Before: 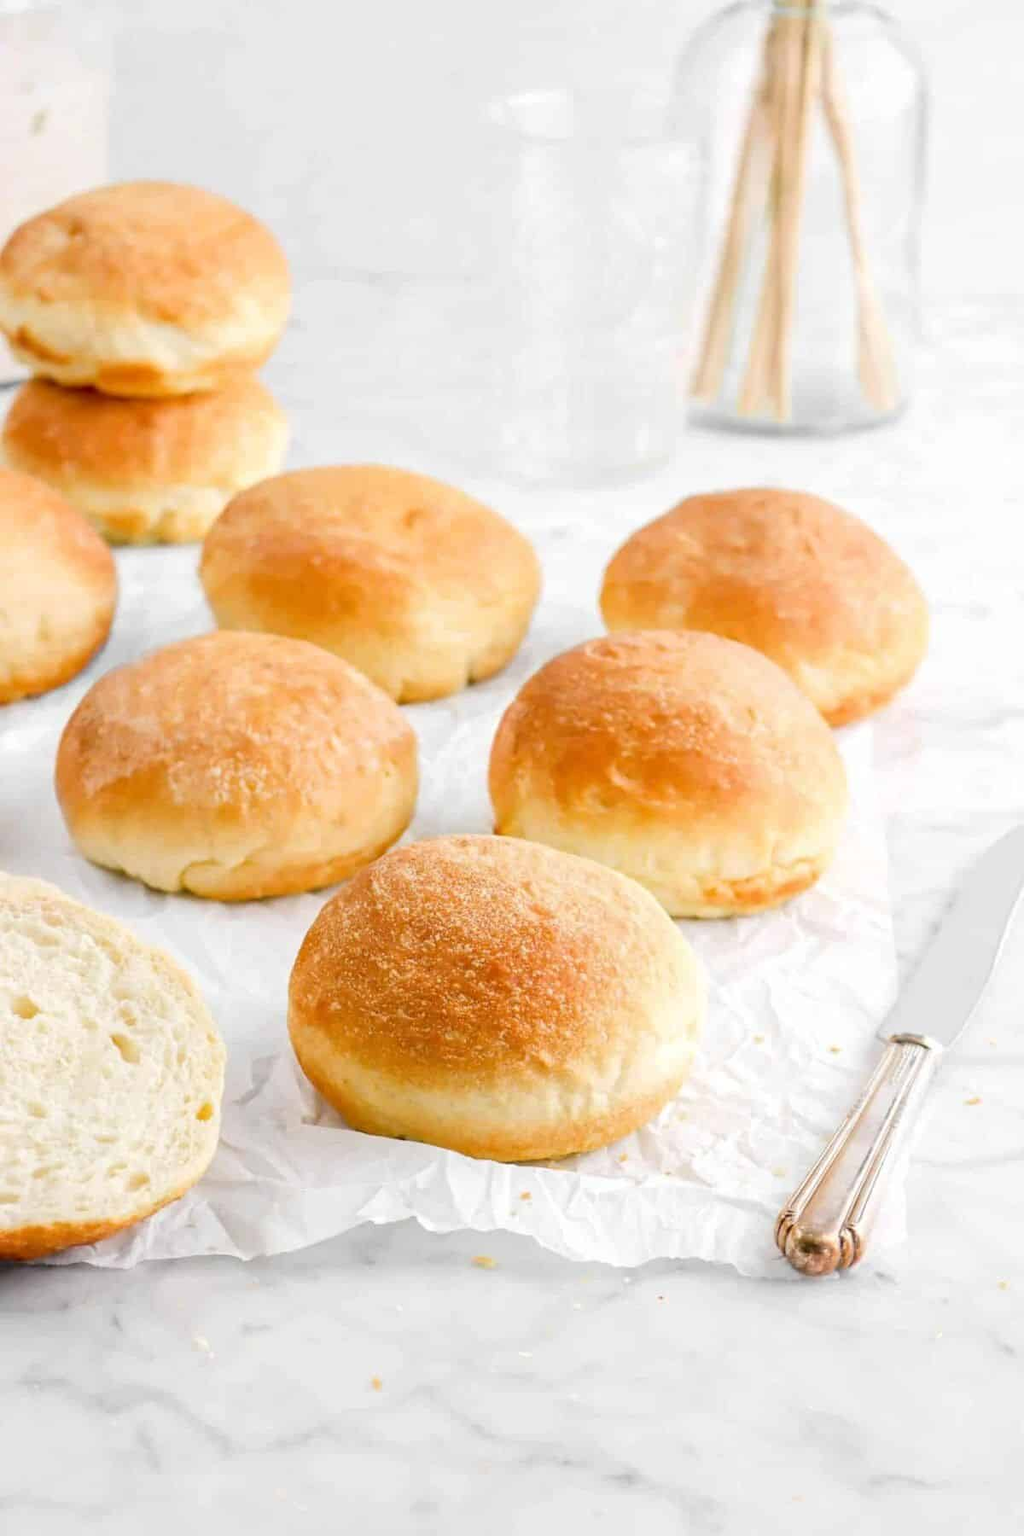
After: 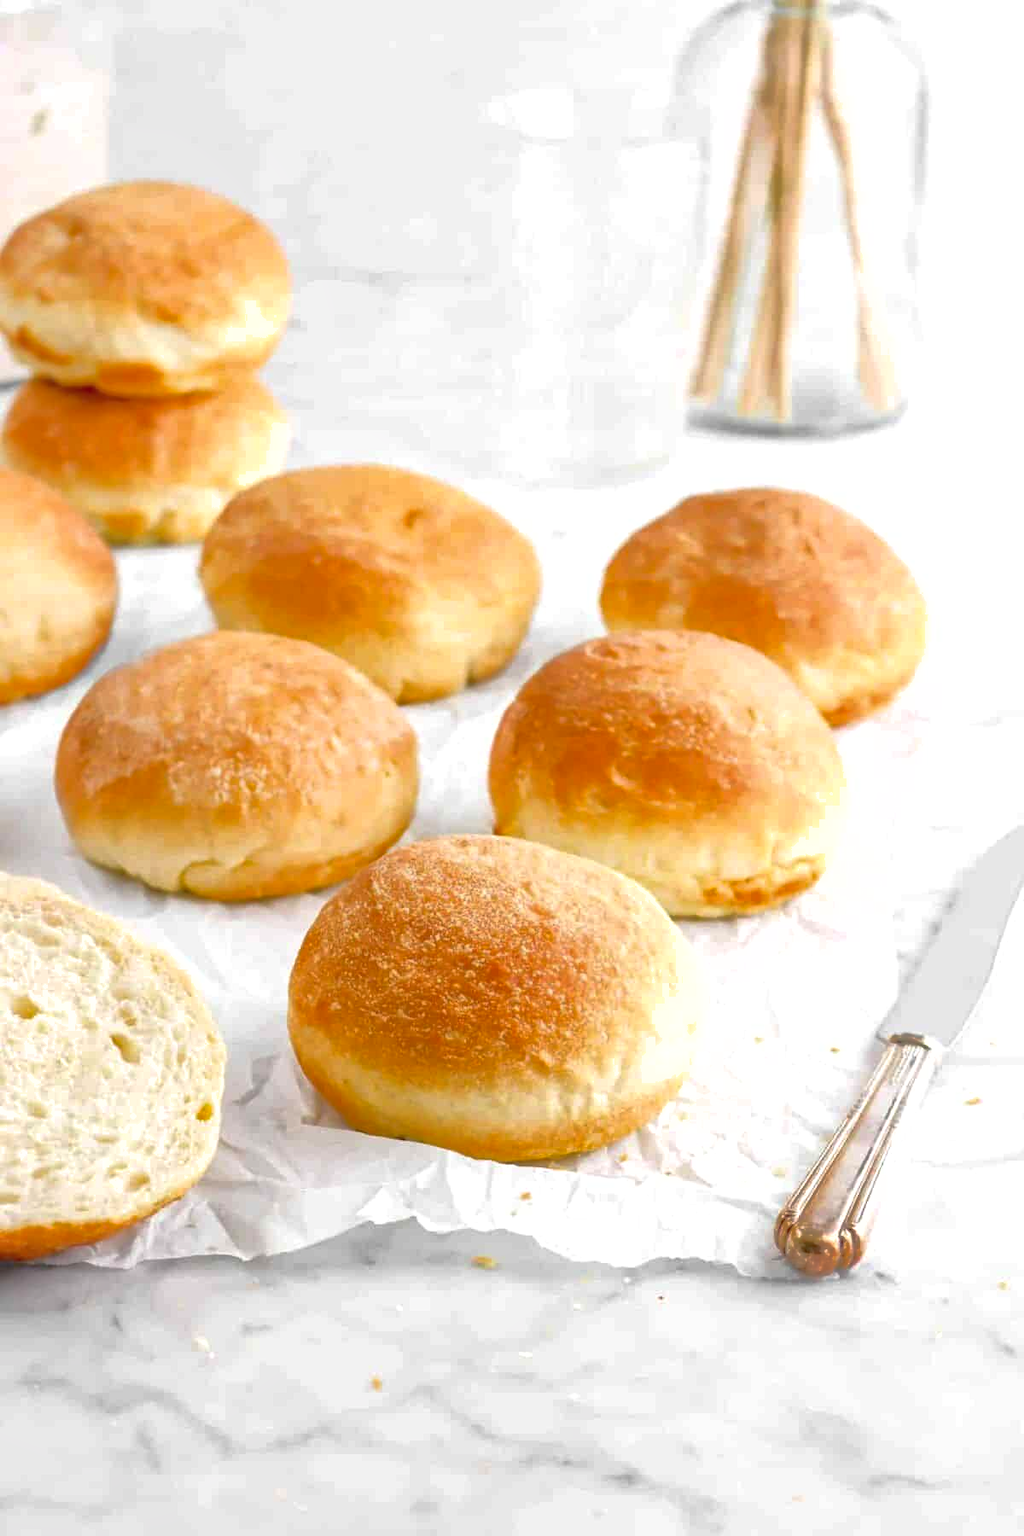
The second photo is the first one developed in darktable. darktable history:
exposure: exposure 0.198 EV, compensate highlight preservation false
shadows and highlights: on, module defaults
